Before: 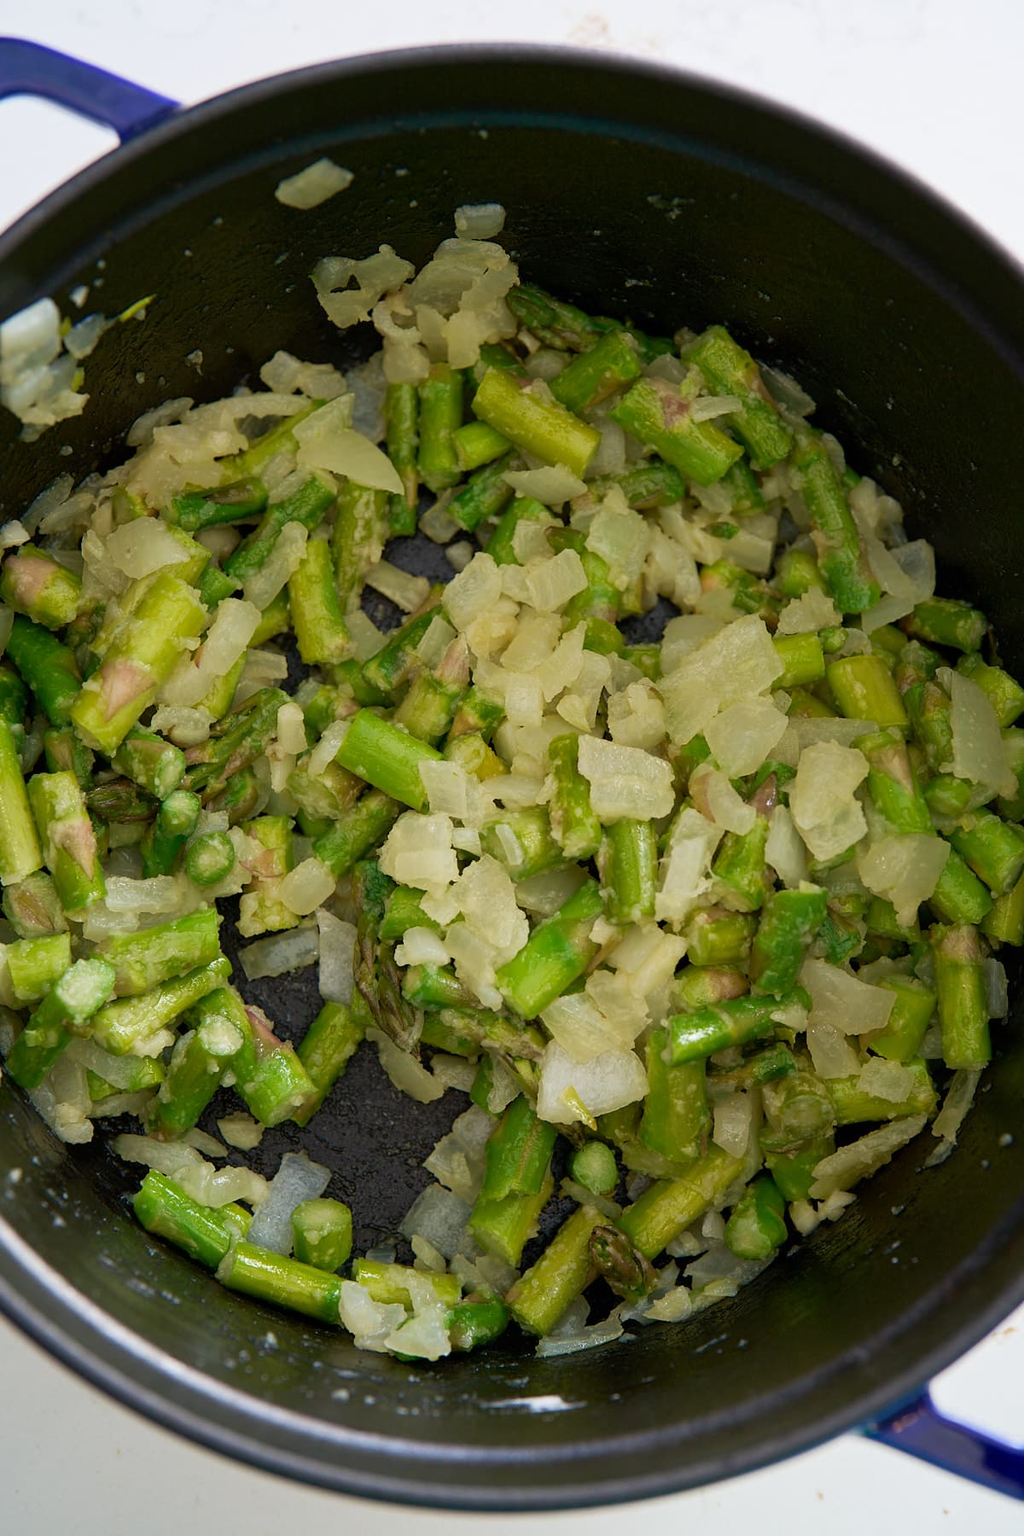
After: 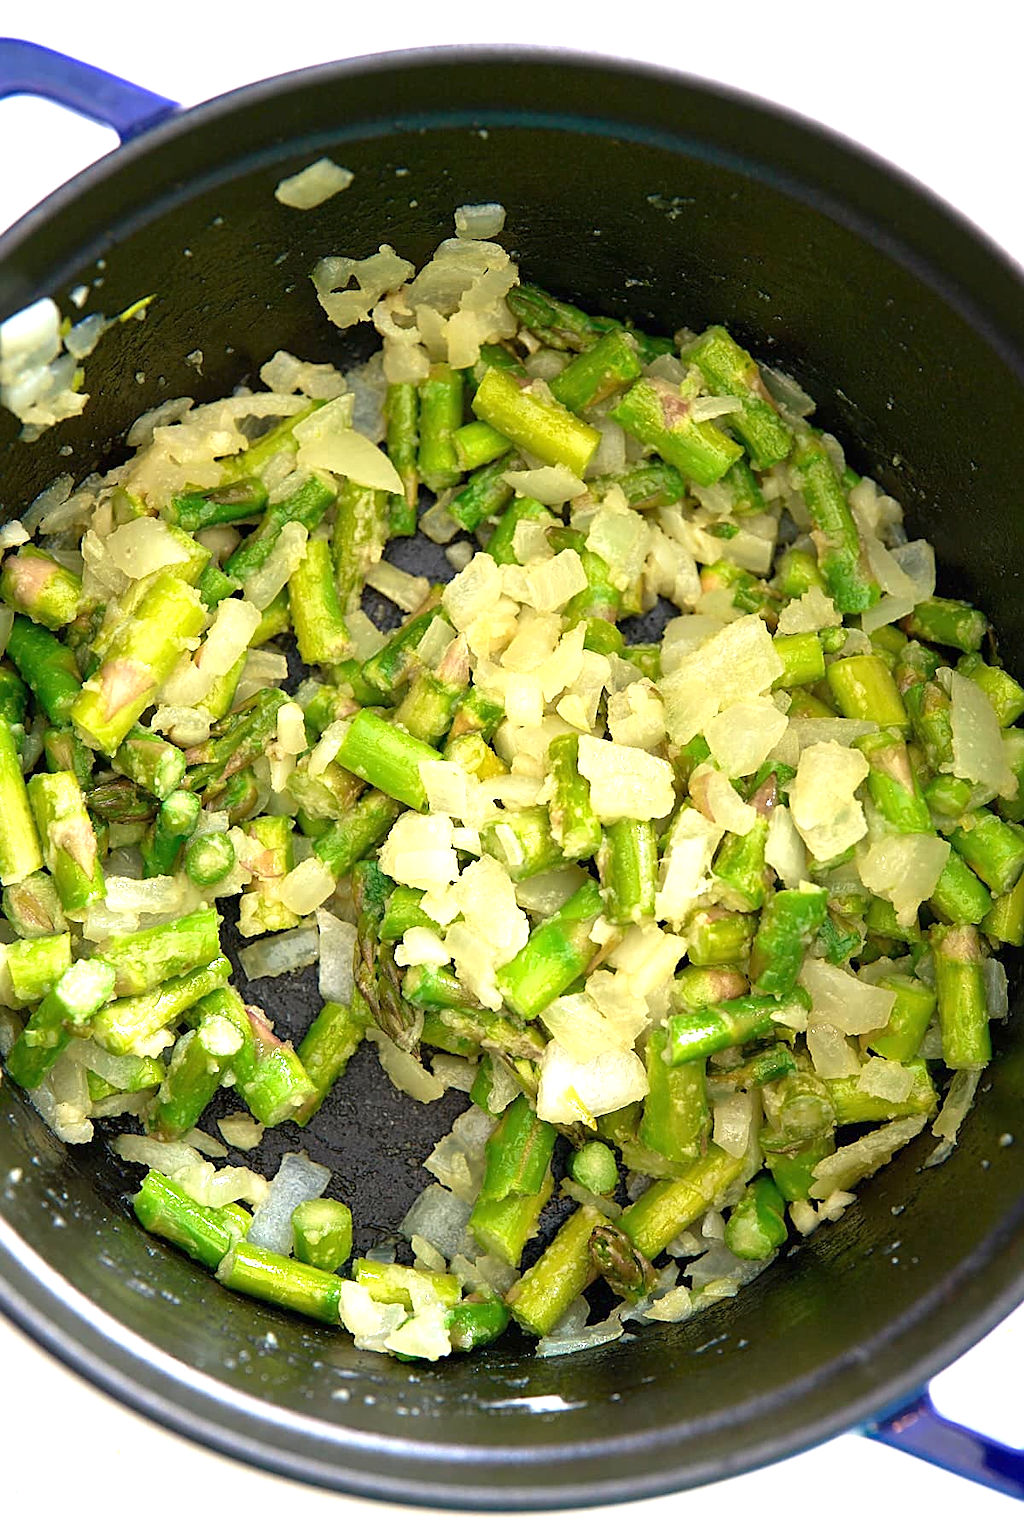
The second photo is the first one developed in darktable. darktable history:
exposure: black level correction 0, exposure 1.279 EV, compensate highlight preservation false
sharpen: on, module defaults
